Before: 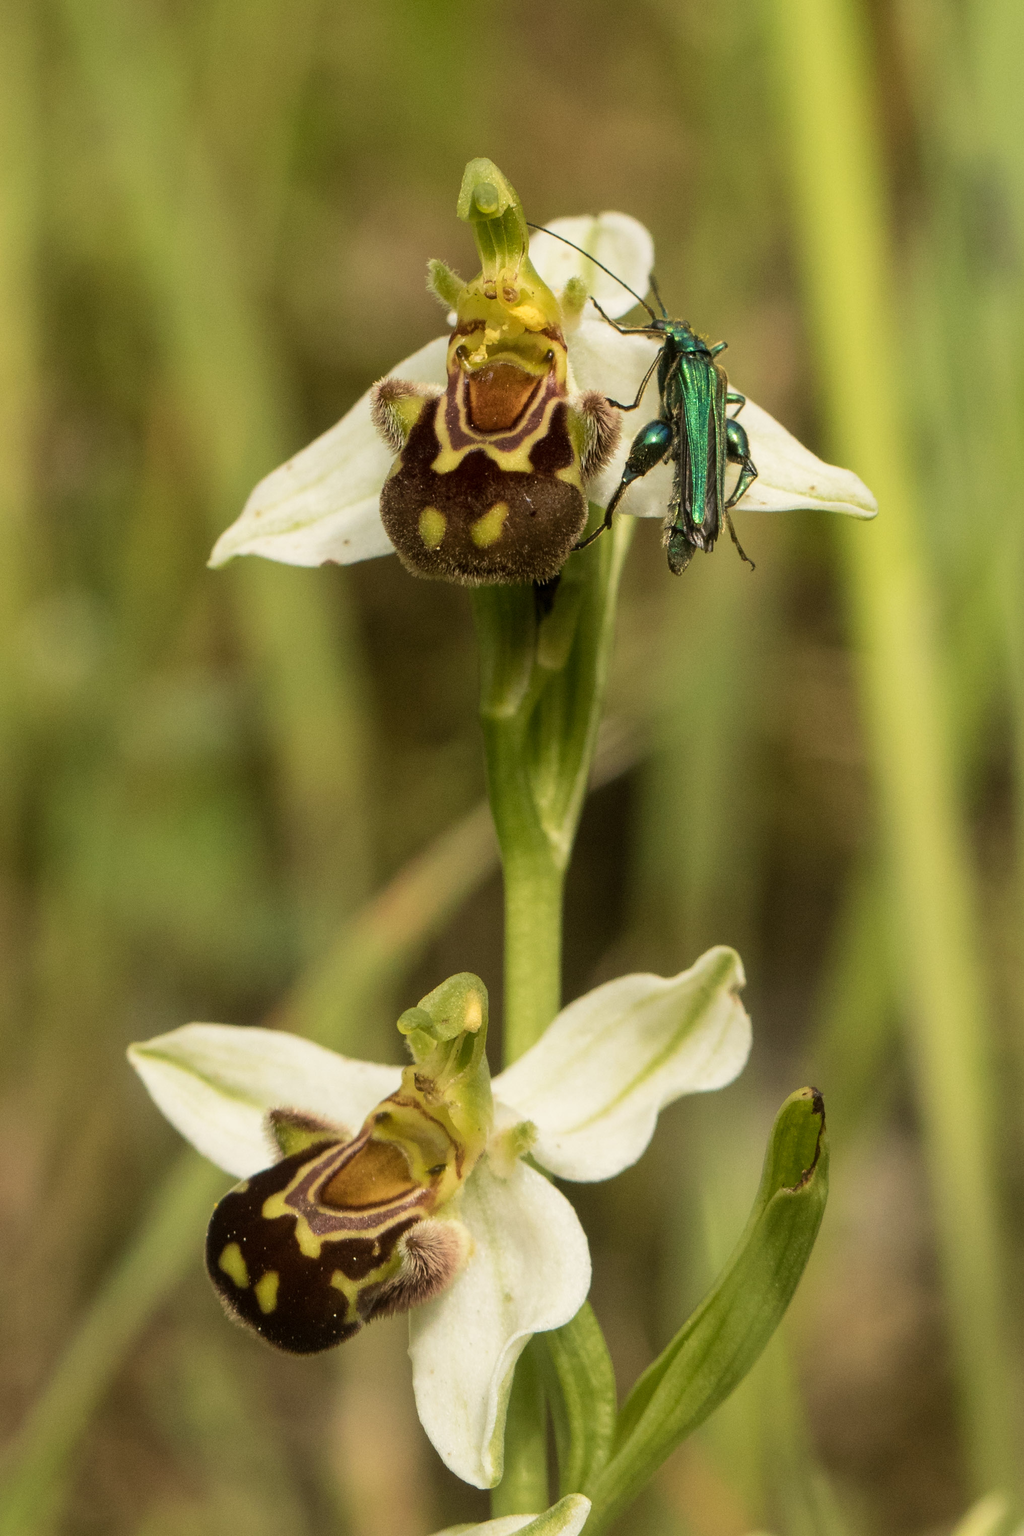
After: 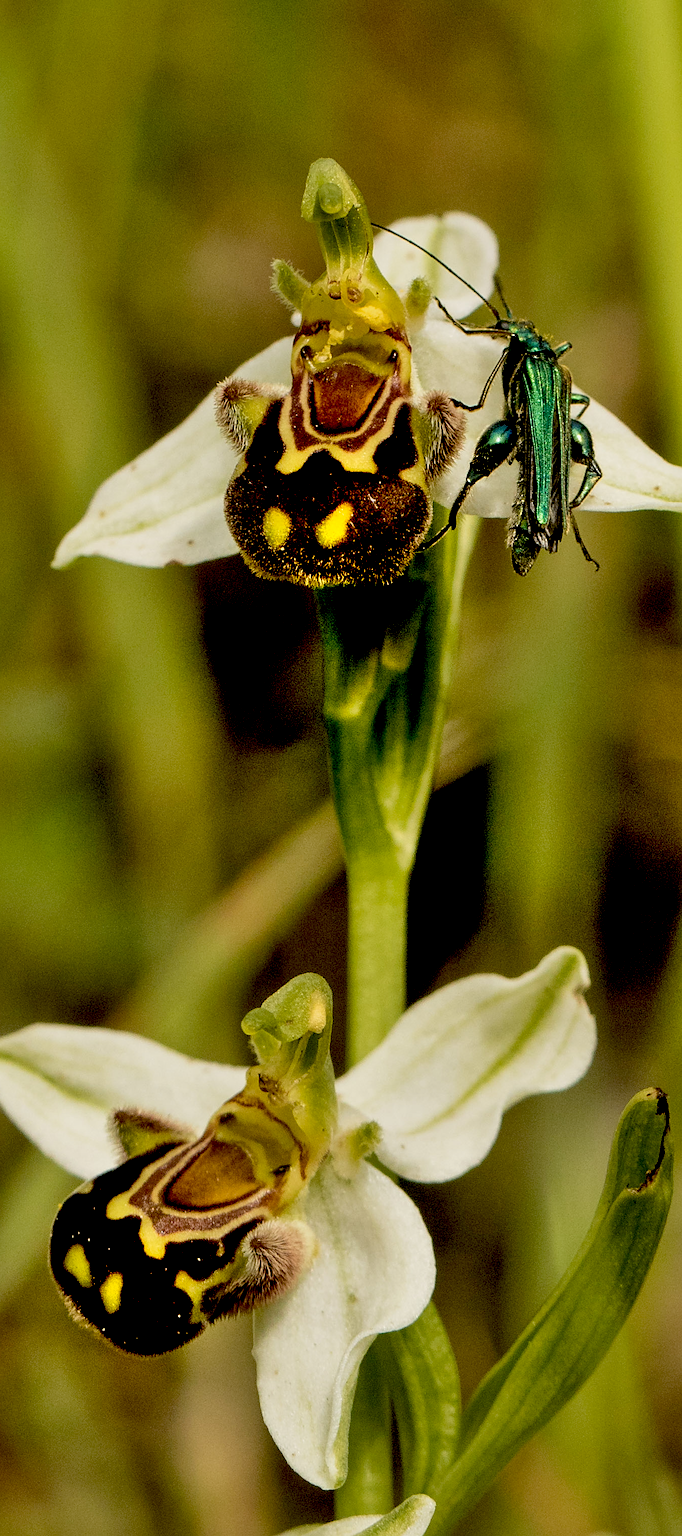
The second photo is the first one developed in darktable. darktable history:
exposure: black level correction 0.044, exposure -0.235 EV, compensate highlight preservation false
sharpen: on, module defaults
local contrast: highlights 105%, shadows 98%, detail 119%, midtone range 0.2
crop and rotate: left 15.338%, right 18.002%
shadows and highlights: radius 100.55, shadows 50.38, highlights -65.13, soften with gaussian
